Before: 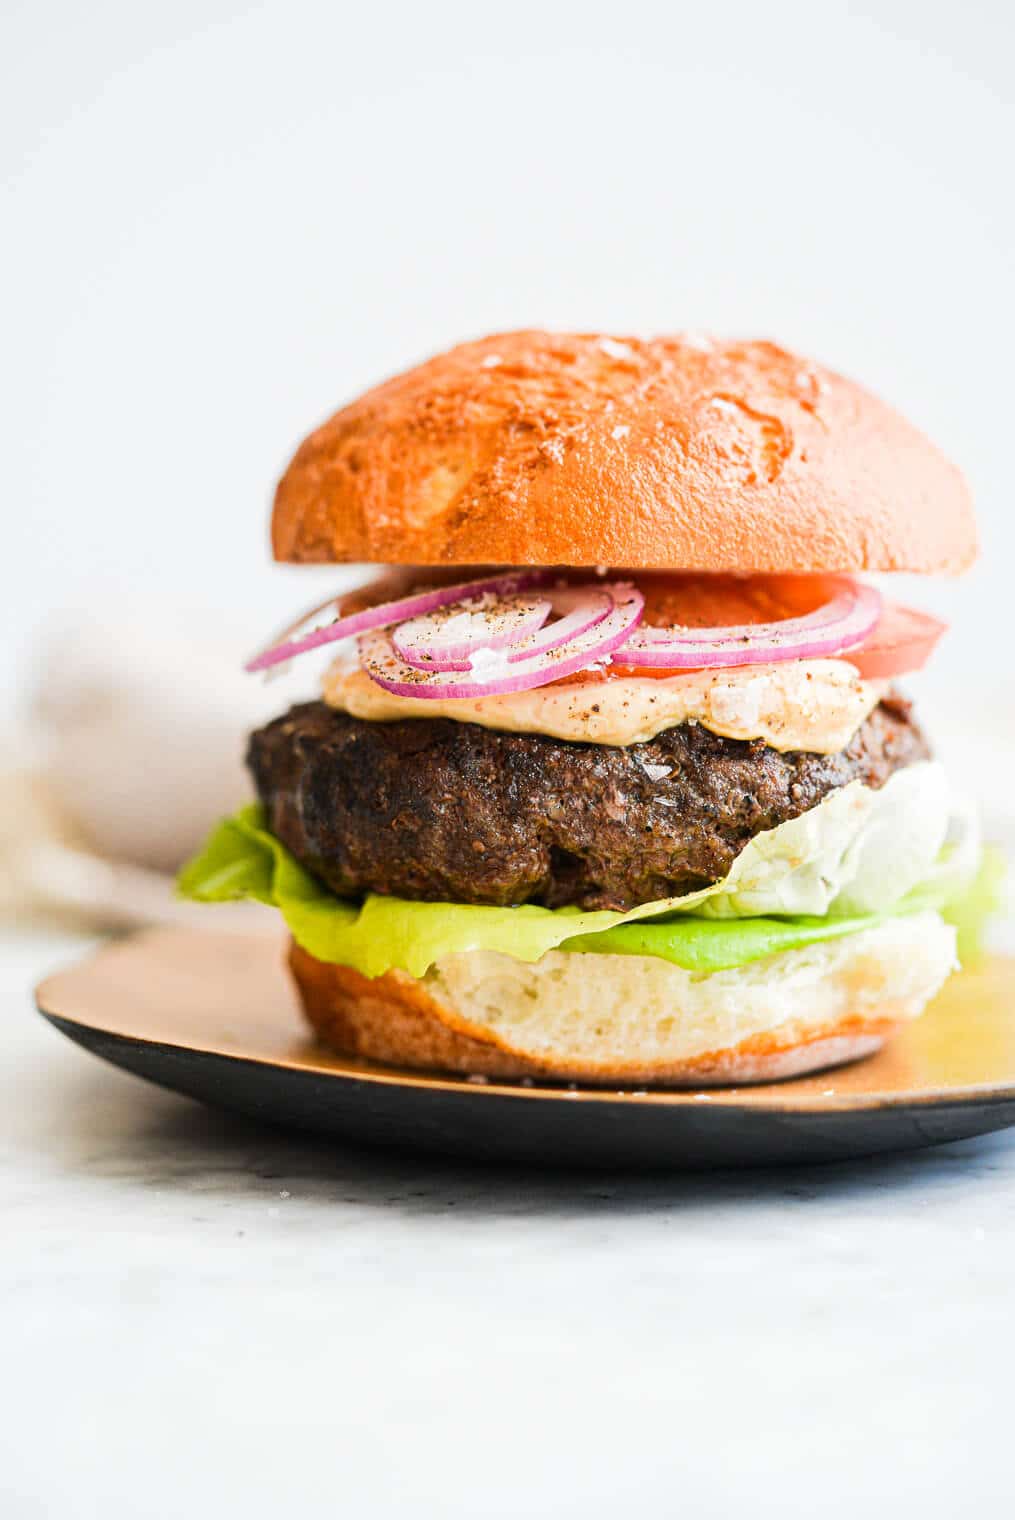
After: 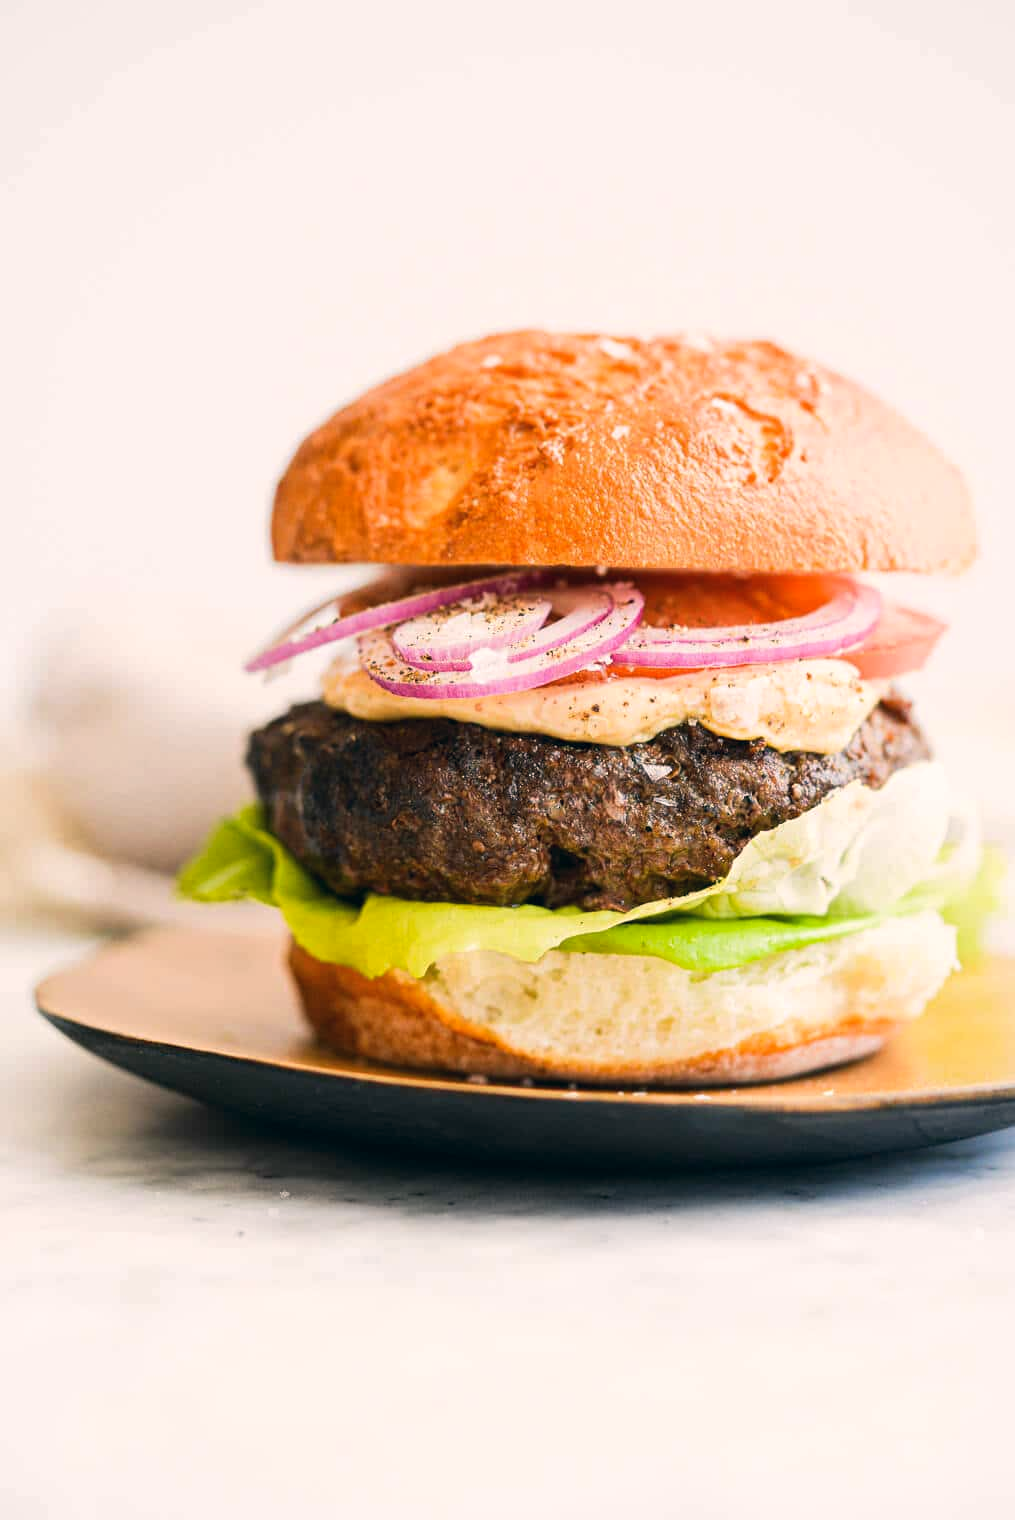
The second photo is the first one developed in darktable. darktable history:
color correction: highlights a* 5.47, highlights b* 5.31, shadows a* -4.86, shadows b* -5.01
